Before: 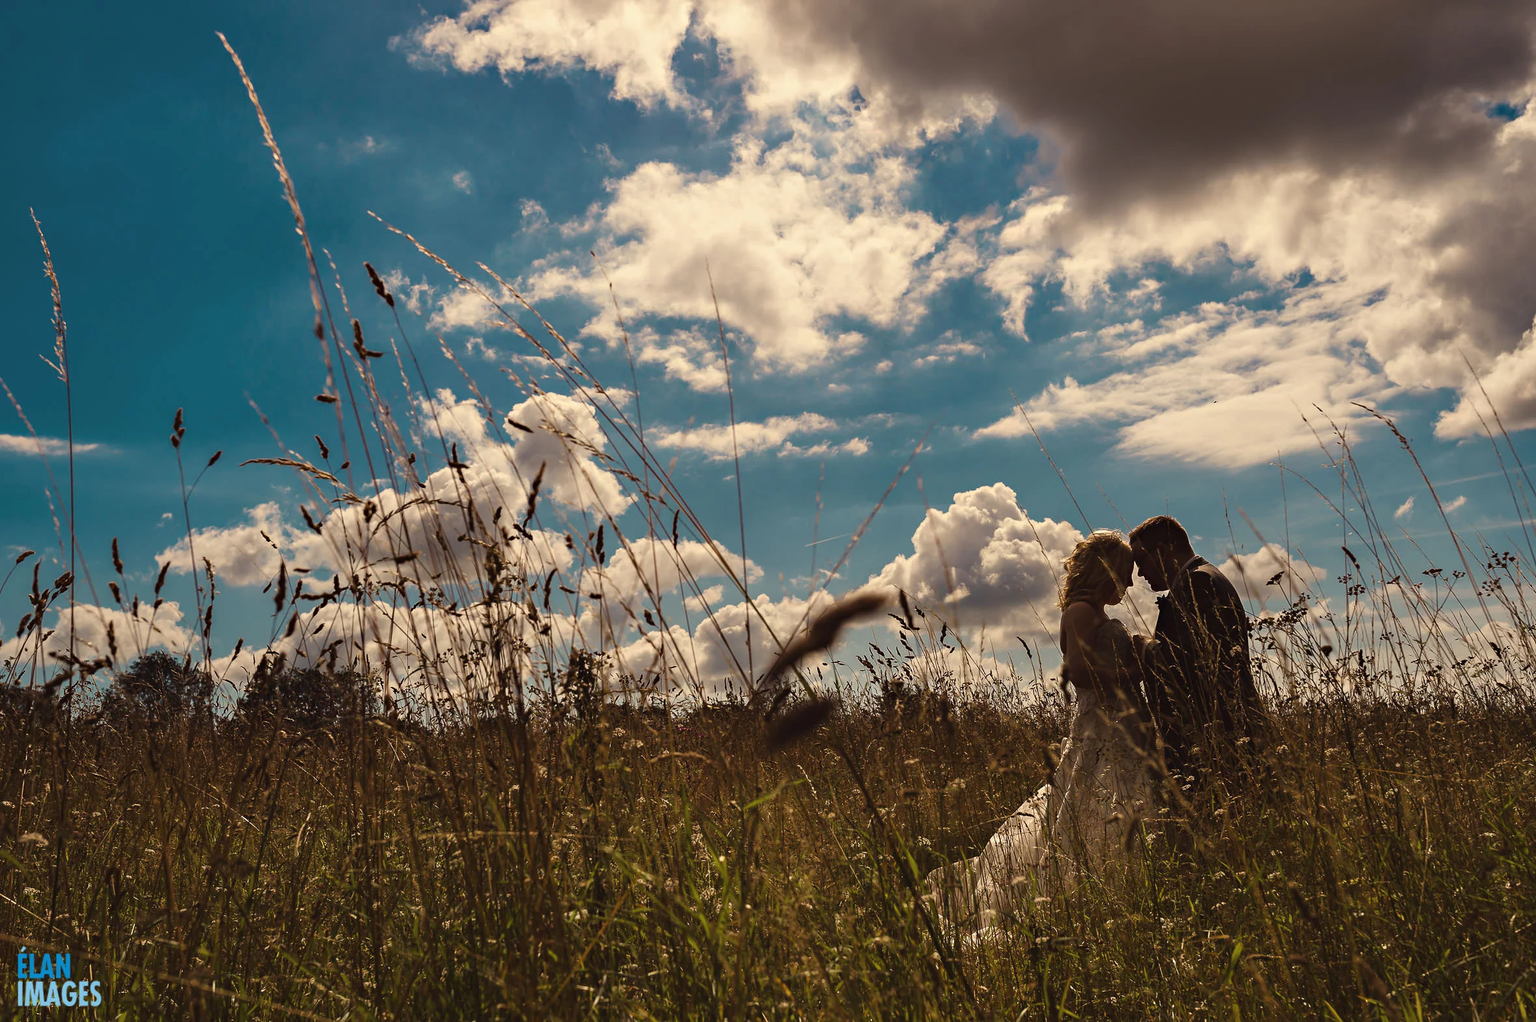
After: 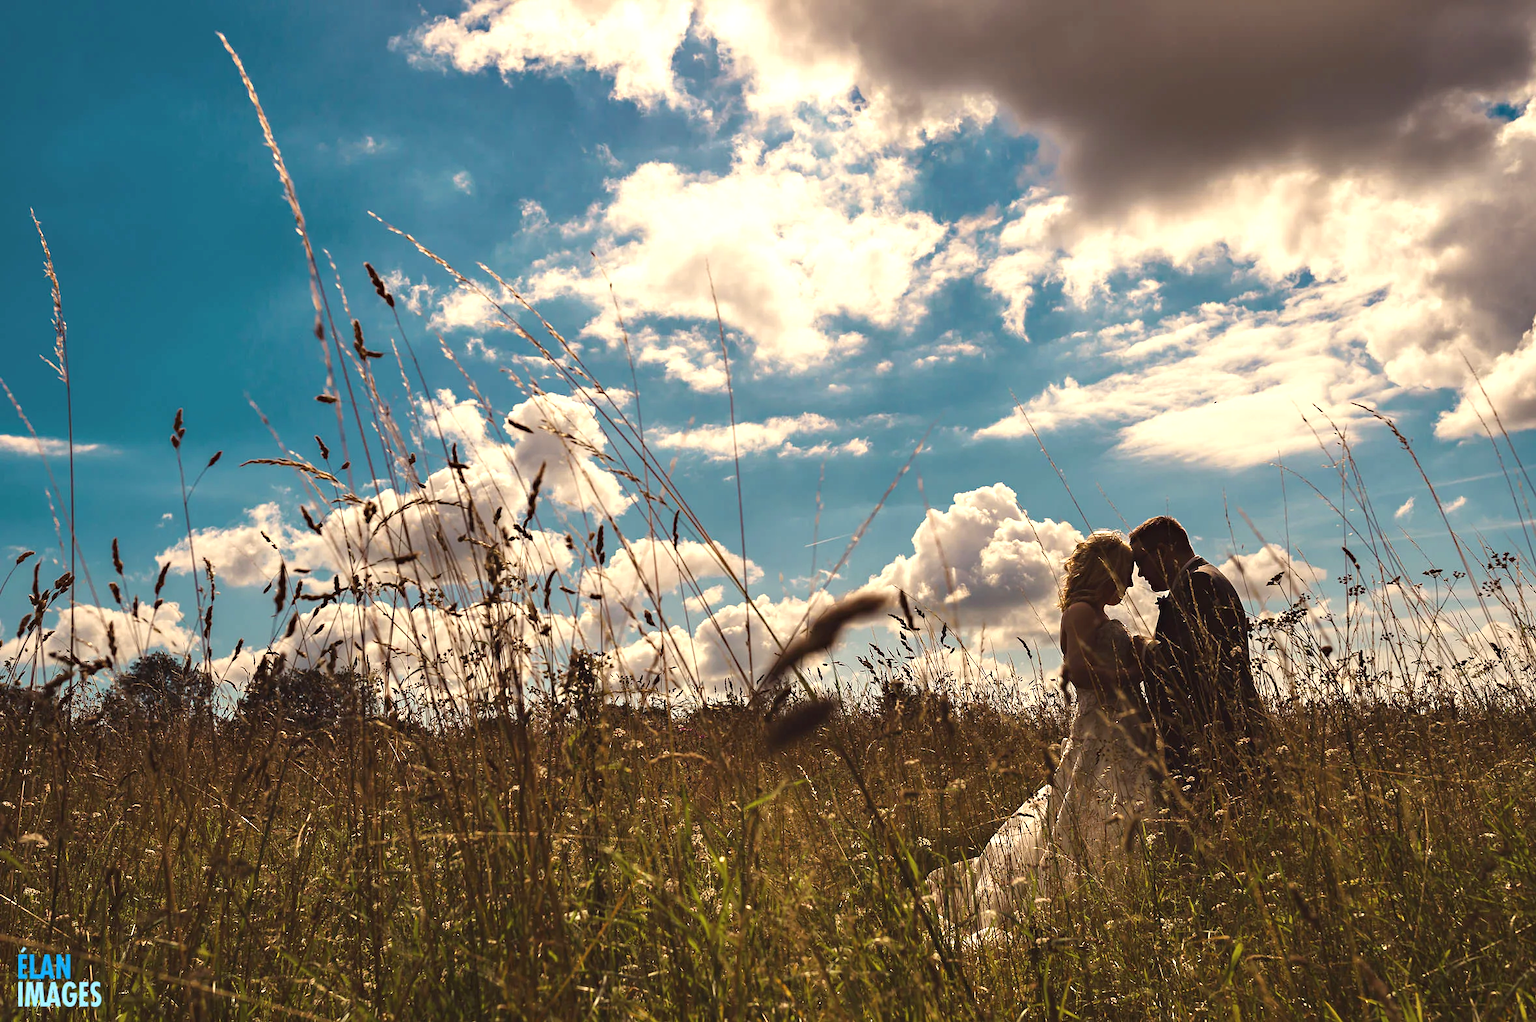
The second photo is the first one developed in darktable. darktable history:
exposure: exposure 0.745 EV, compensate exposure bias true, compensate highlight preservation false
